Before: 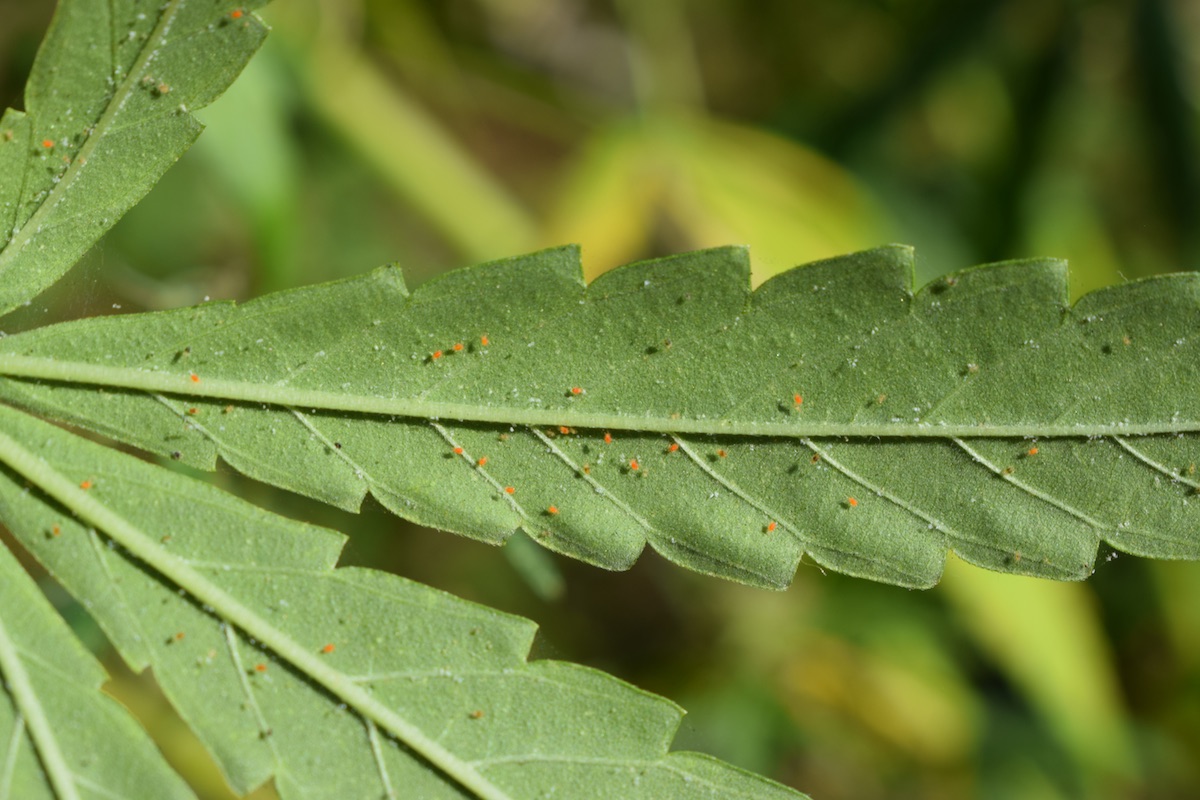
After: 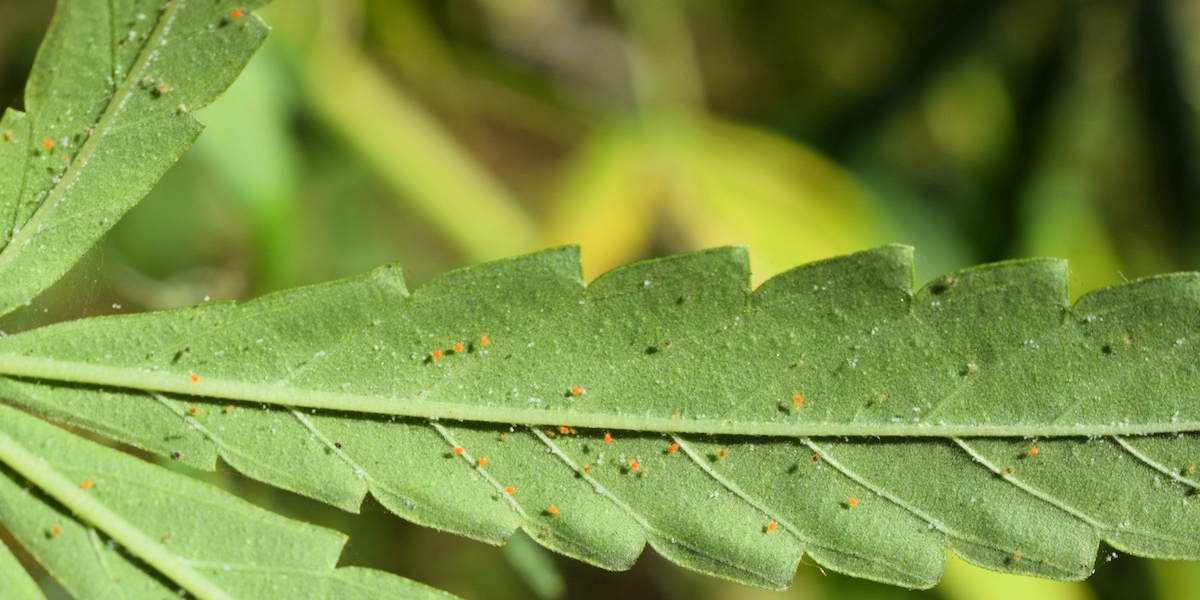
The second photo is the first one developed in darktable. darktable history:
crop: bottom 24.988%
tone curve: curves: ch0 [(0, 0) (0.004, 0.001) (0.133, 0.112) (0.325, 0.362) (0.832, 0.893) (1, 1)], color space Lab, linked channels, preserve colors none
